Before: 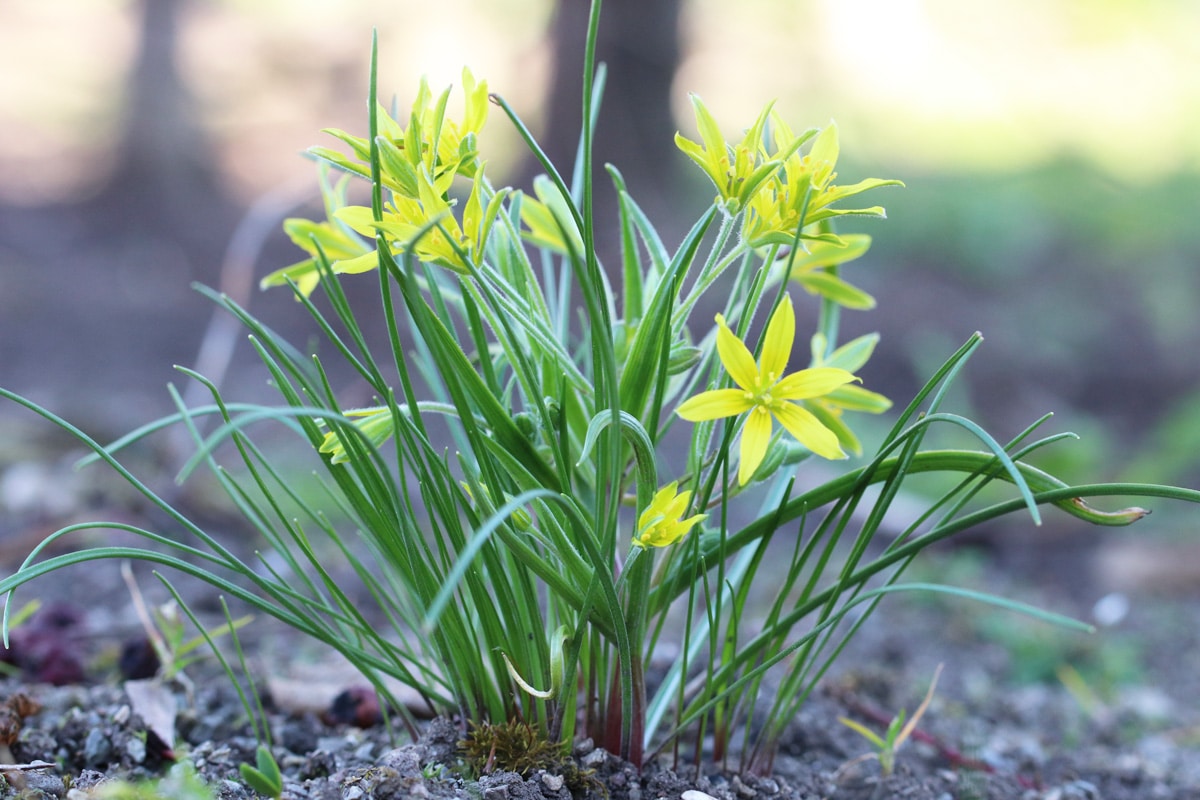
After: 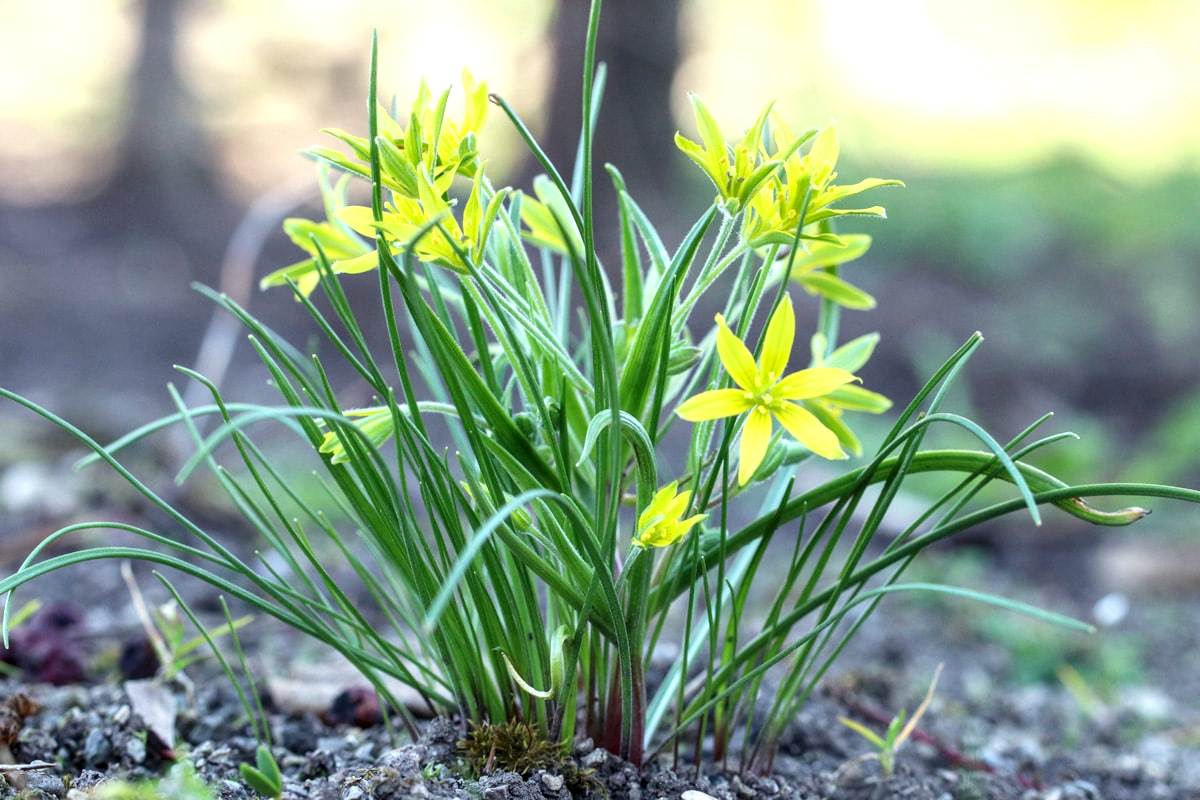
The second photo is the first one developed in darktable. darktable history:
local contrast: detail 140%
color correction: highlights a* -4.28, highlights b* 6.53
levels: levels [0, 0.474, 0.947]
